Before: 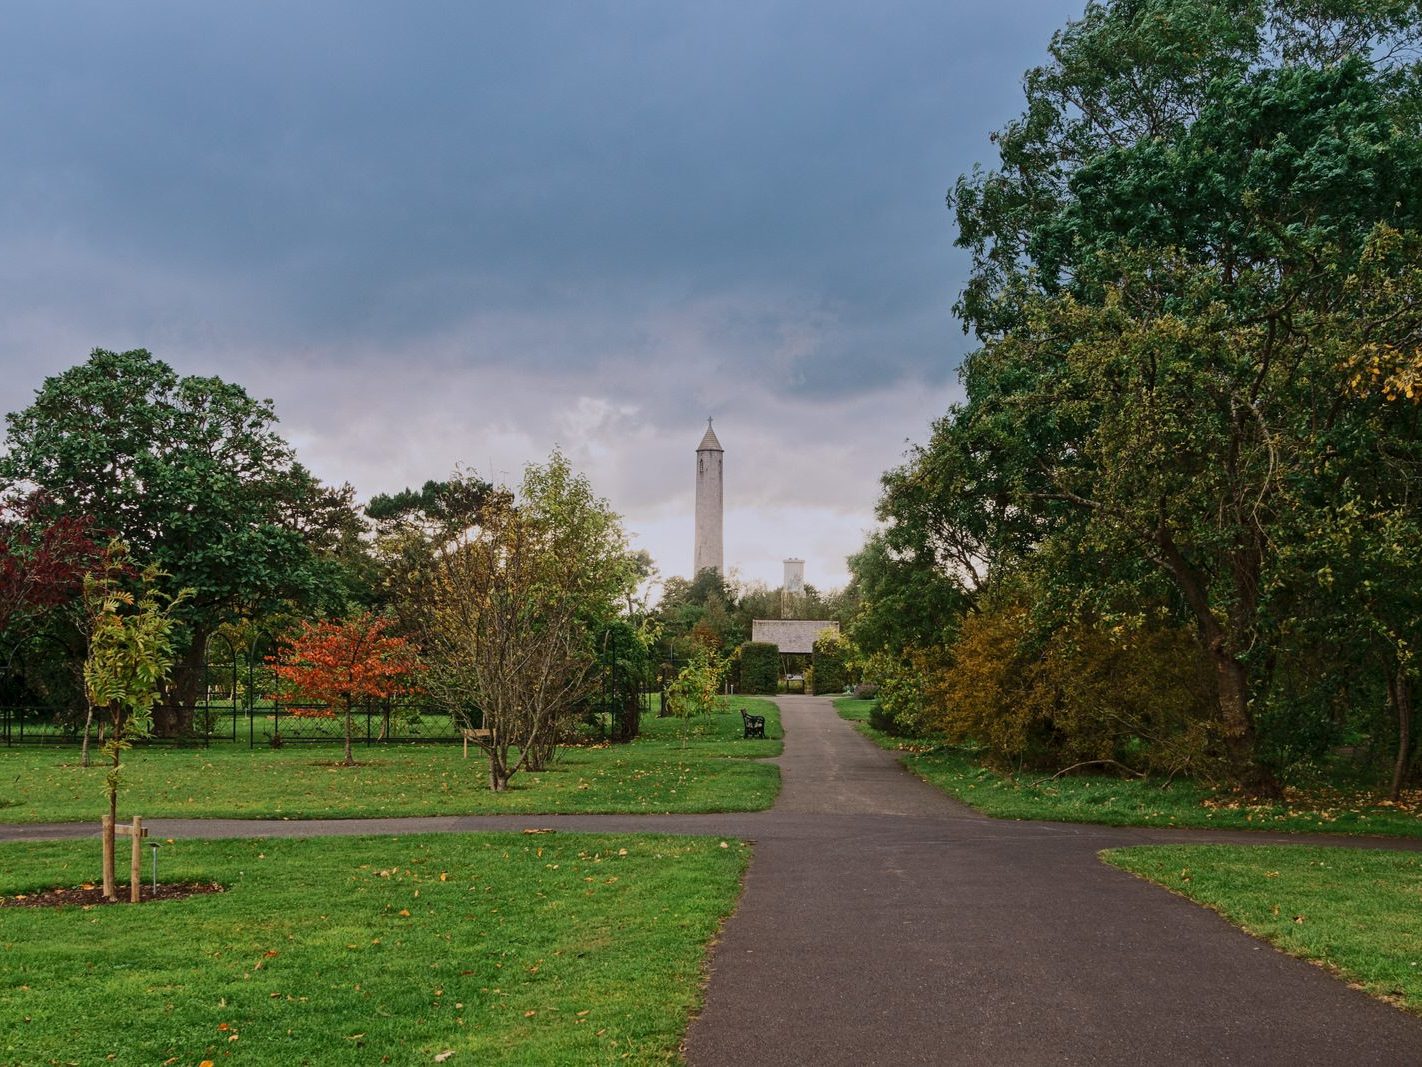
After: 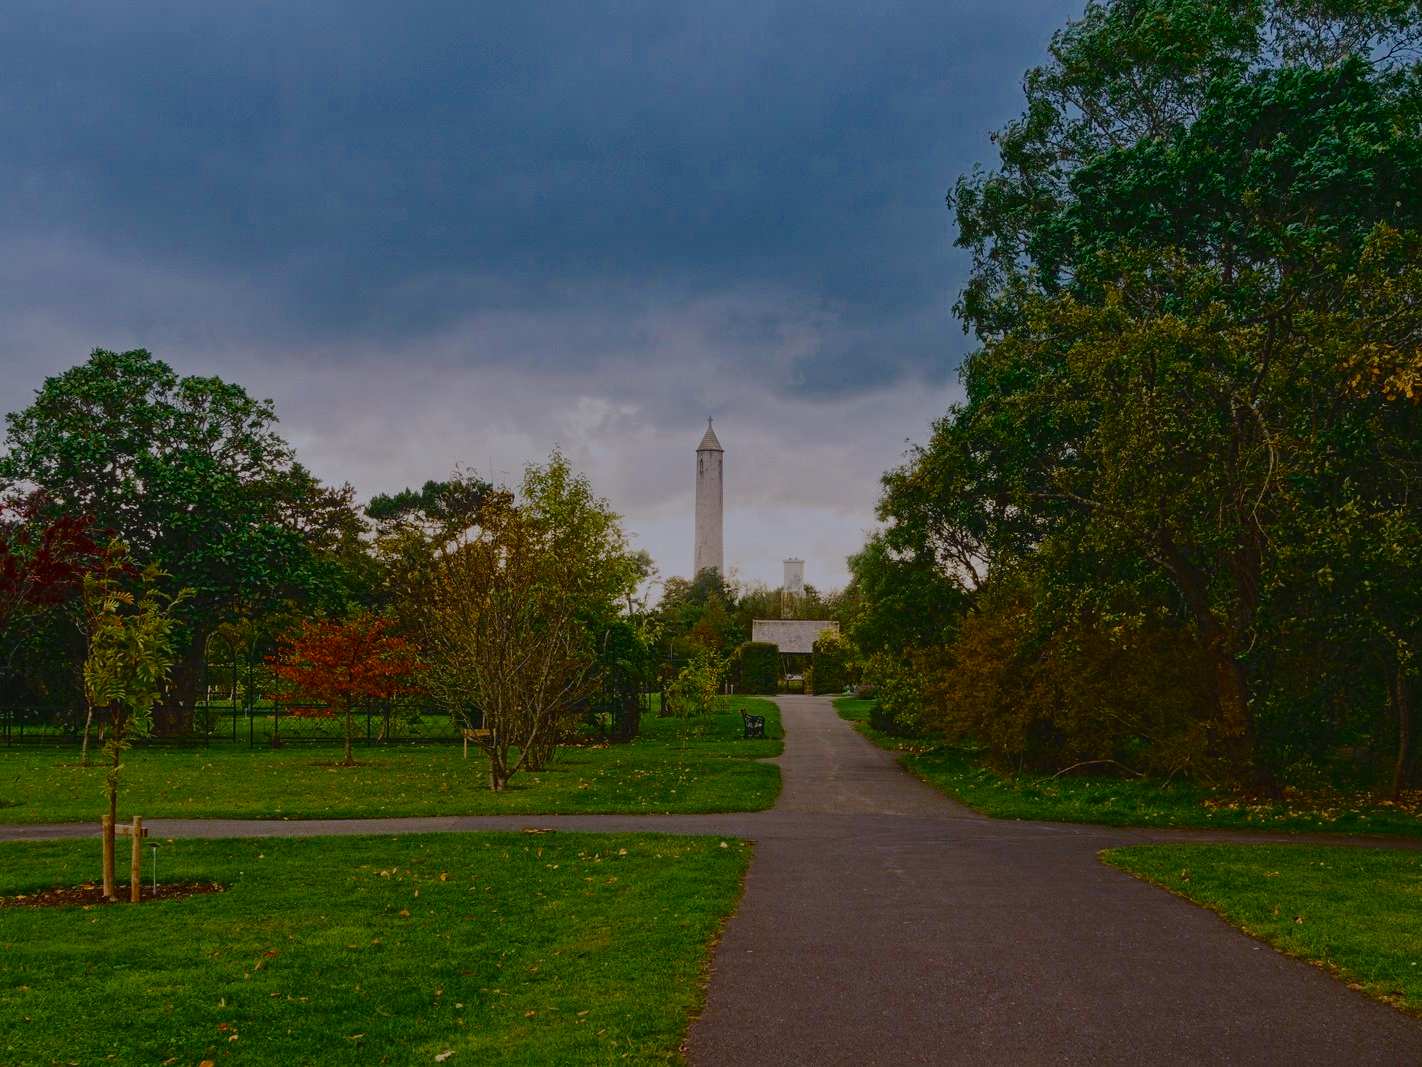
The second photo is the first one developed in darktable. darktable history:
exposure: black level correction 0, exposure -0.792 EV, compensate highlight preservation false
tone equalizer: edges refinement/feathering 500, mask exposure compensation -1.57 EV, preserve details no
color balance rgb: global offset › luminance 0.481%, perceptual saturation grading › global saturation 20%, perceptual saturation grading › highlights -25.763%, perceptual saturation grading › shadows 49.369%, global vibrance 6.829%, saturation formula JzAzBz (2021)
